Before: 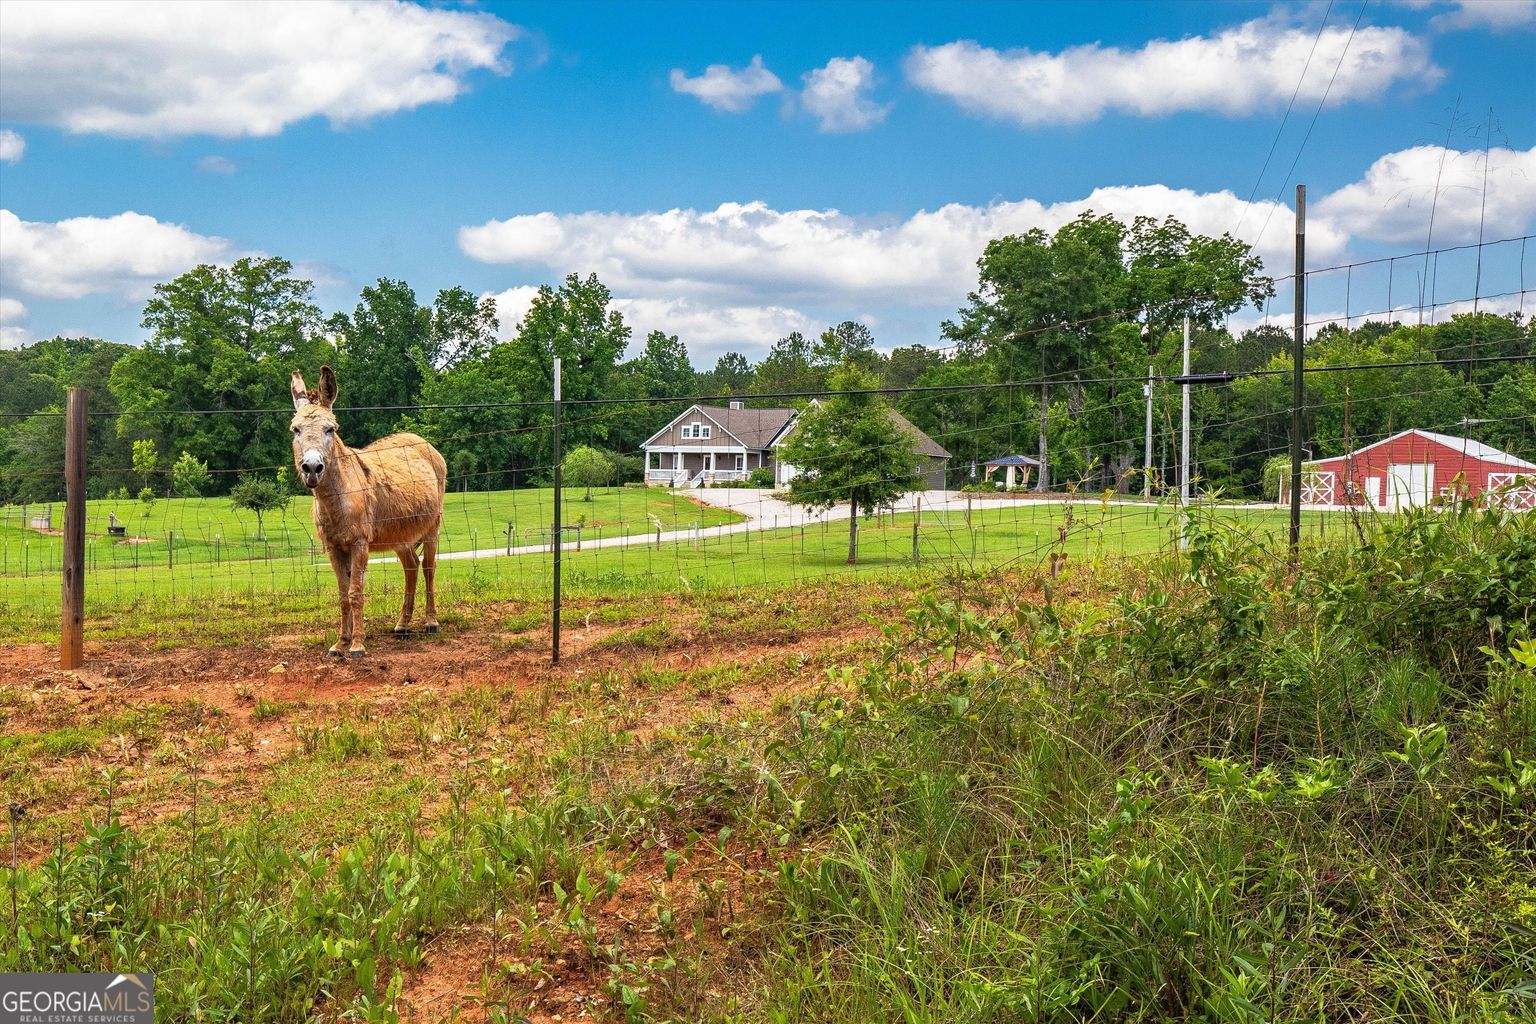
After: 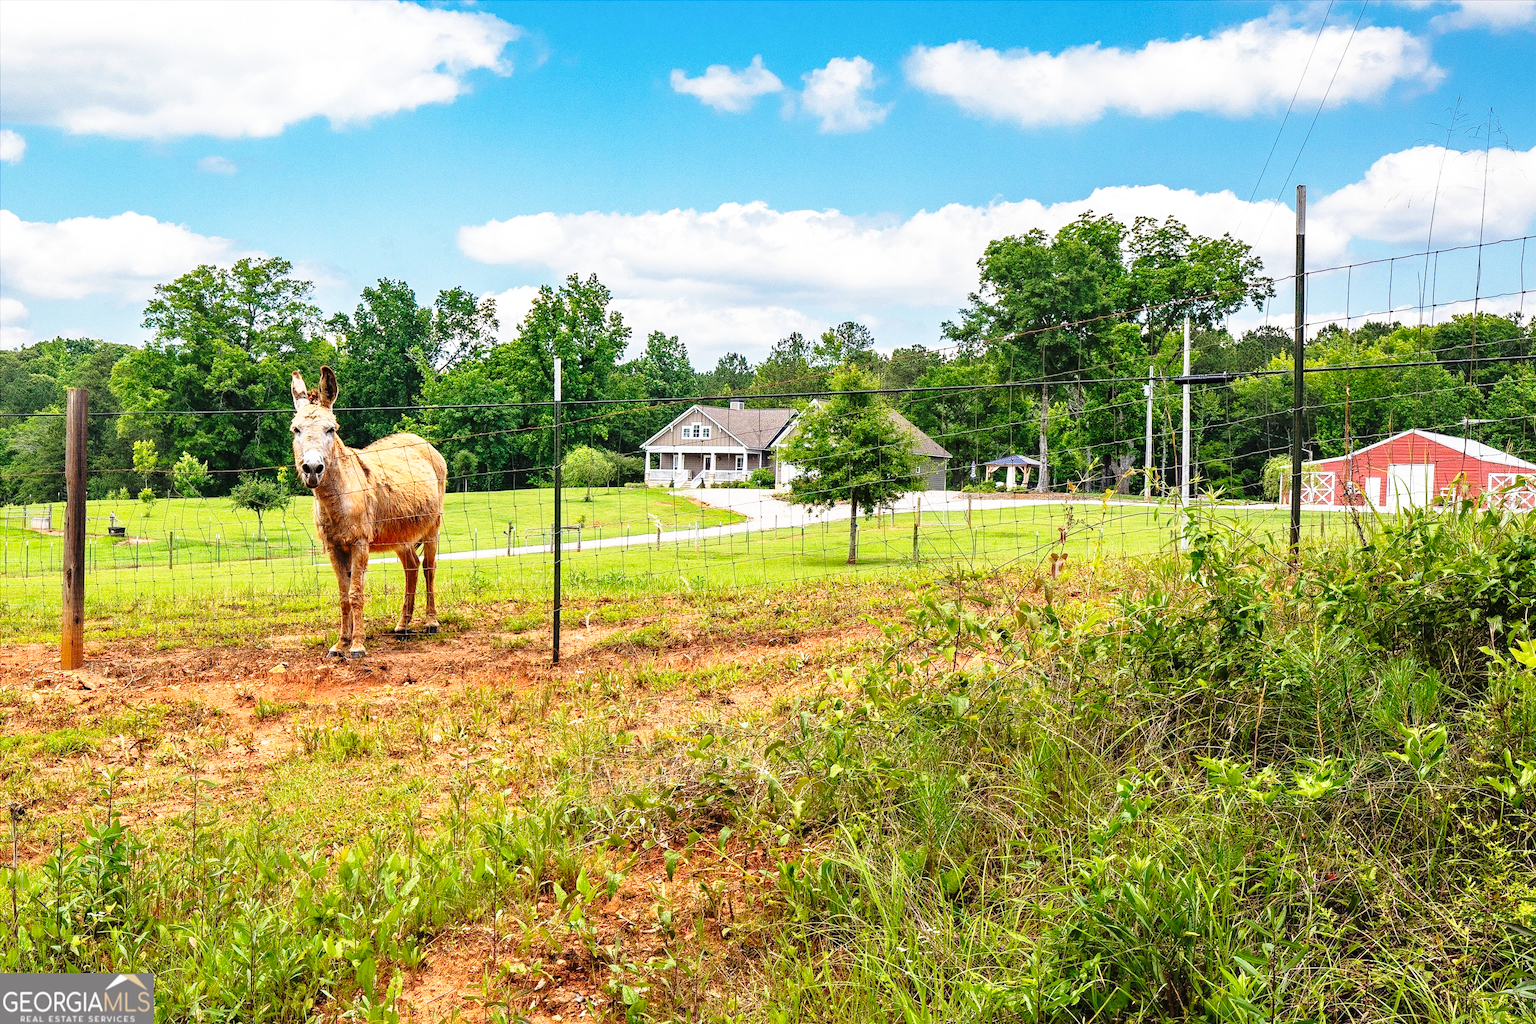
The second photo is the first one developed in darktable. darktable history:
base curve: curves: ch0 [(0, 0) (0.036, 0.037) (0.121, 0.228) (0.46, 0.76) (0.859, 0.983) (1, 1)], preserve colors none
exposure: compensate exposure bias true, compensate highlight preservation false
